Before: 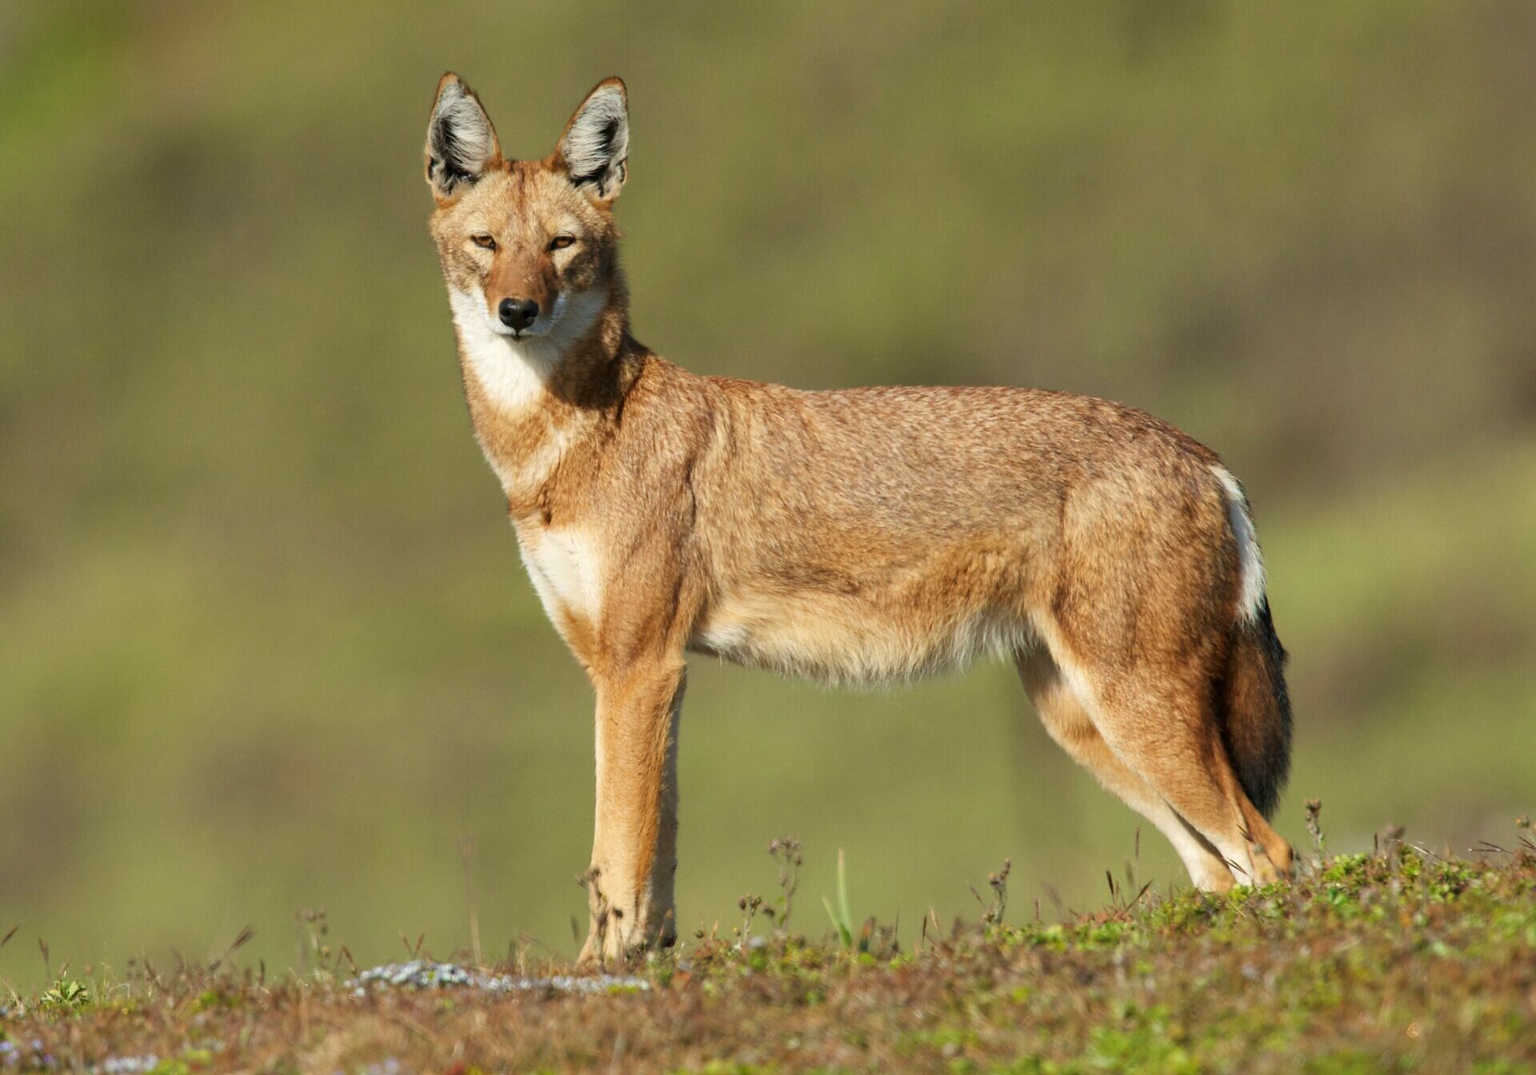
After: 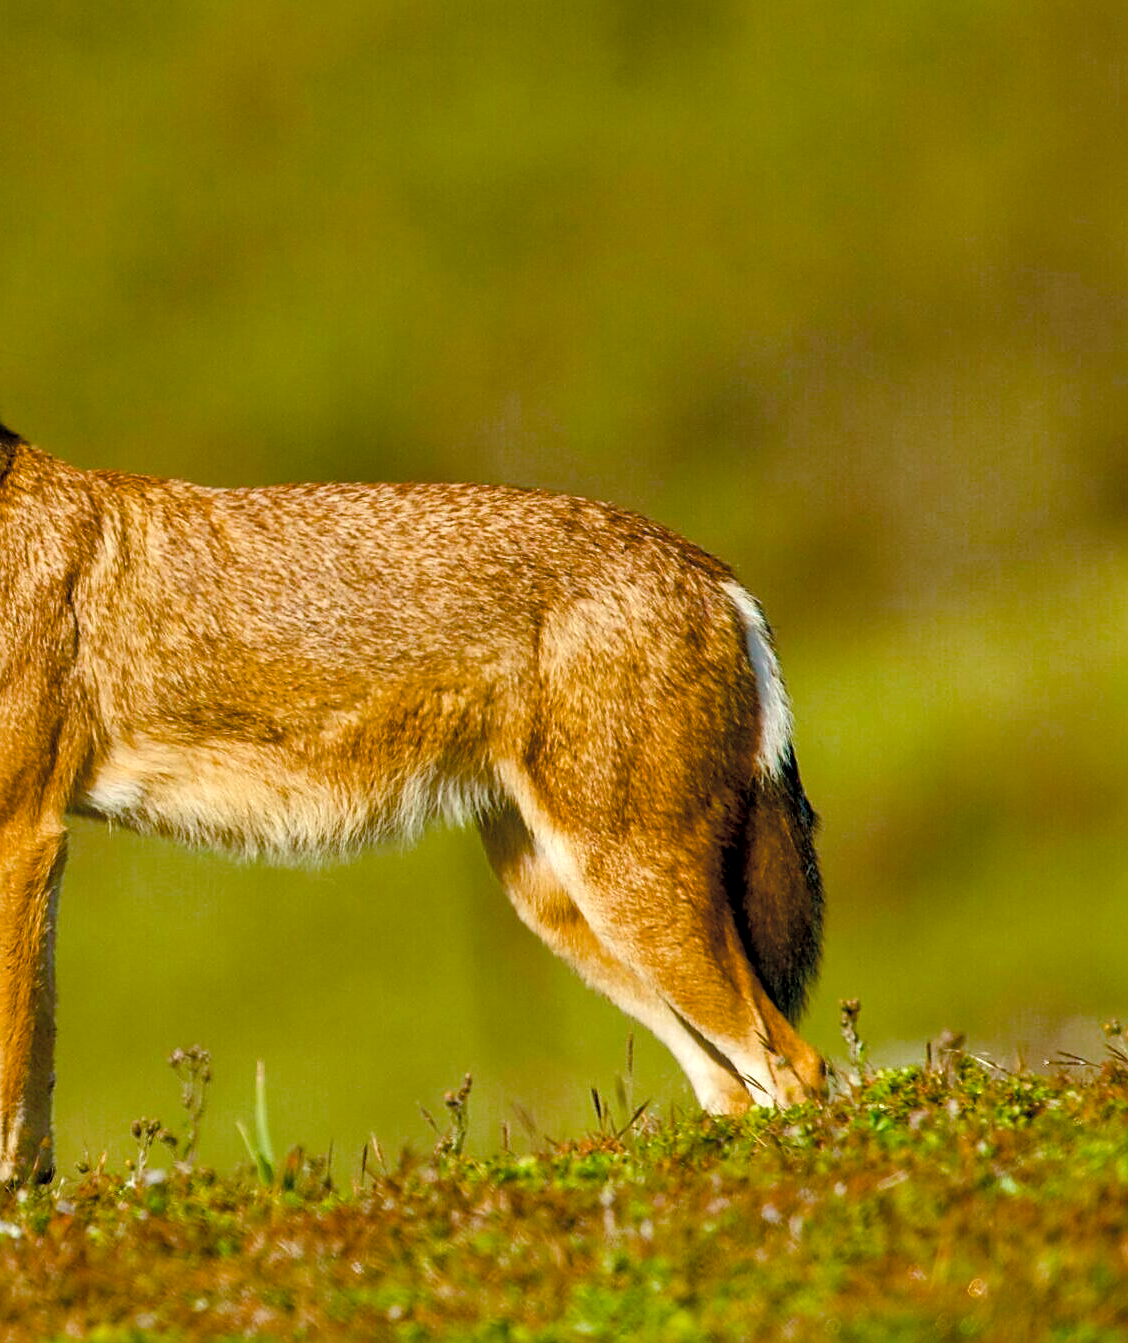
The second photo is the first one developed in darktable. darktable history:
sharpen: on, module defaults
crop: left 41.224%
exposure: black level correction 0.007, compensate highlight preservation false
color balance rgb: shadows lift › chroma 0.77%, shadows lift › hue 110°, linear chroma grading › global chroma 9.126%, perceptual saturation grading › global saturation 35.148%, perceptual saturation grading › highlights -25.148%, perceptual saturation grading › shadows 49.467%, saturation formula JzAzBz (2021)
contrast brightness saturation: brightness 0.152
local contrast: on, module defaults
color calibration: illuminant same as pipeline (D50), adaptation XYZ, x 0.346, y 0.359, temperature 5009.95 K
